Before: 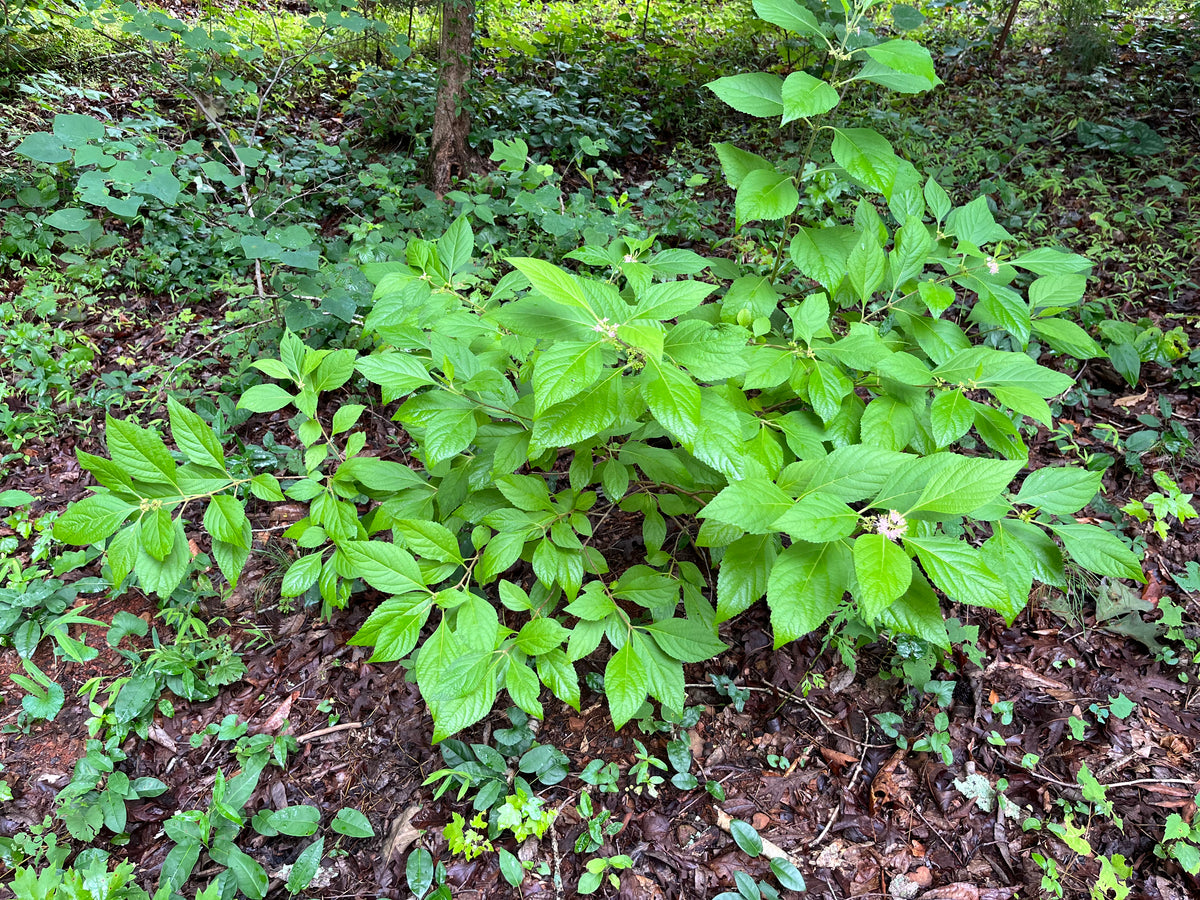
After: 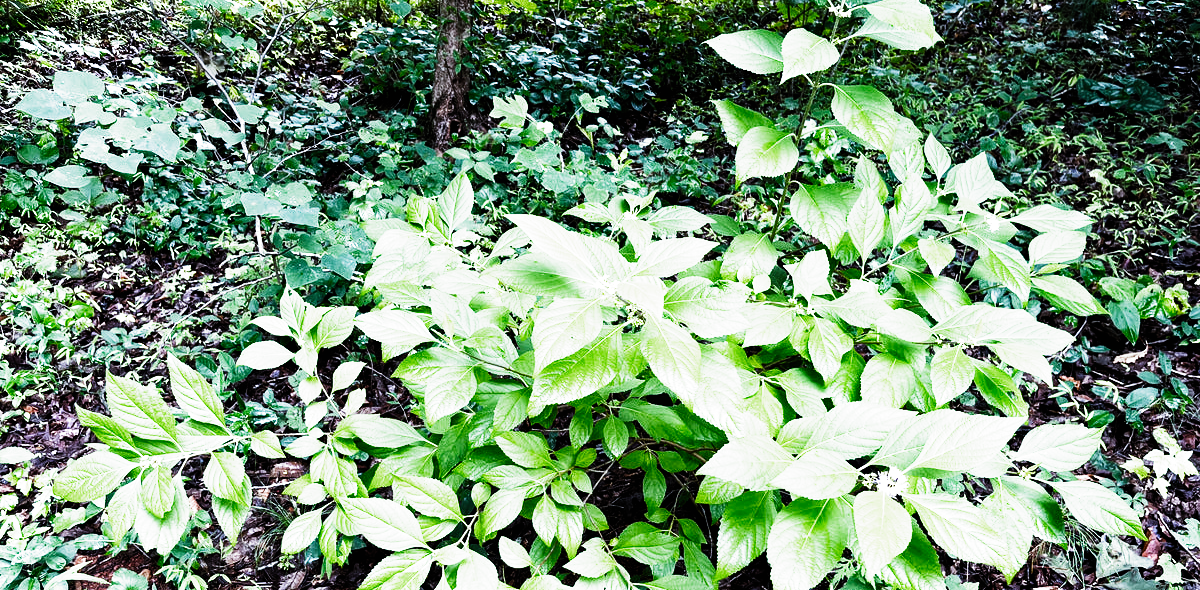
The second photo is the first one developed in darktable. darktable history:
shadows and highlights: shadows 0, highlights 40
tone equalizer: -8 EV -0.75 EV, -7 EV -0.7 EV, -6 EV -0.6 EV, -5 EV -0.4 EV, -3 EV 0.4 EV, -2 EV 0.6 EV, -1 EV 0.7 EV, +0 EV 0.75 EV, edges refinement/feathering 500, mask exposure compensation -1.57 EV, preserve details no
filmic rgb: black relative exposure -6.43 EV, white relative exposure 2.43 EV, threshold 3 EV, hardness 5.27, latitude 0.1%, contrast 1.425, highlights saturation mix 2%, preserve chrominance no, color science v5 (2021), contrast in shadows safe, contrast in highlights safe, enable highlight reconstruction true
crop and rotate: top 4.848%, bottom 29.503%
white balance: red 0.926, green 1.003, blue 1.133
